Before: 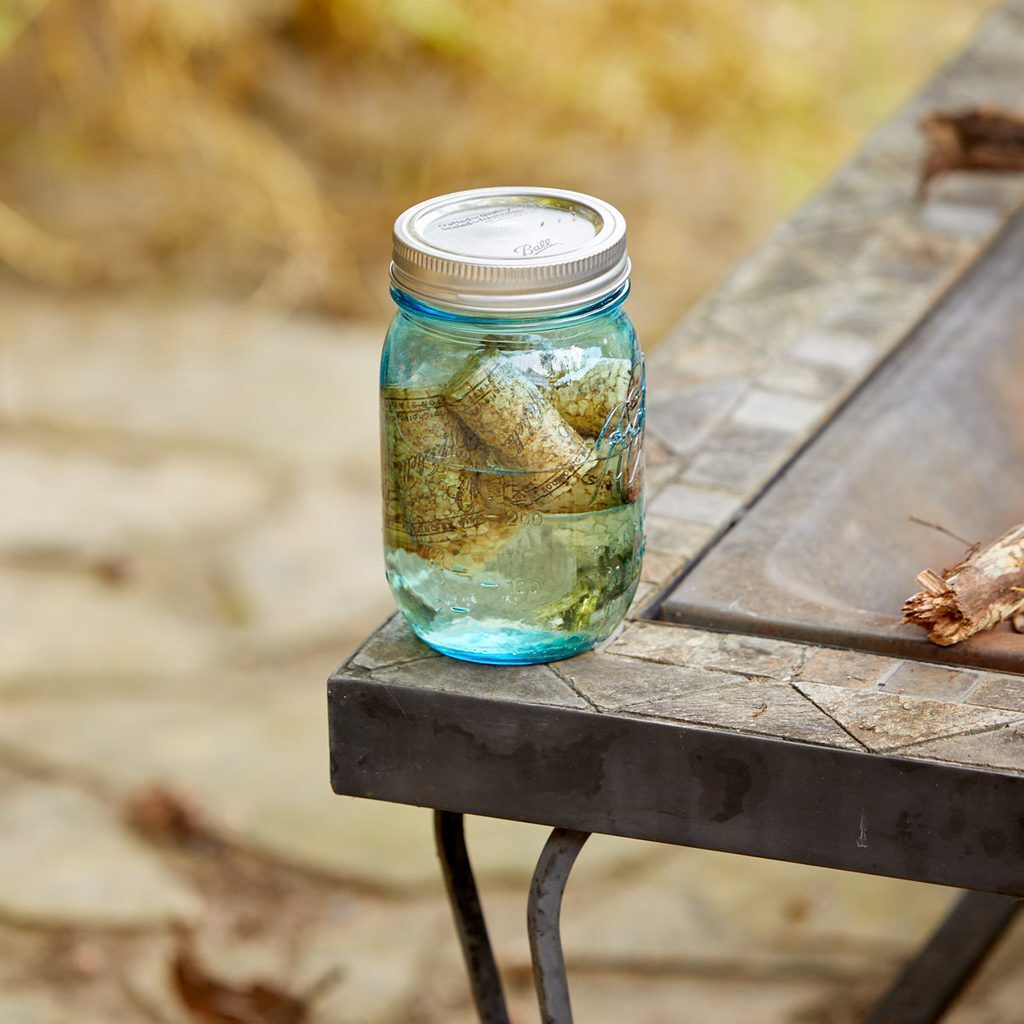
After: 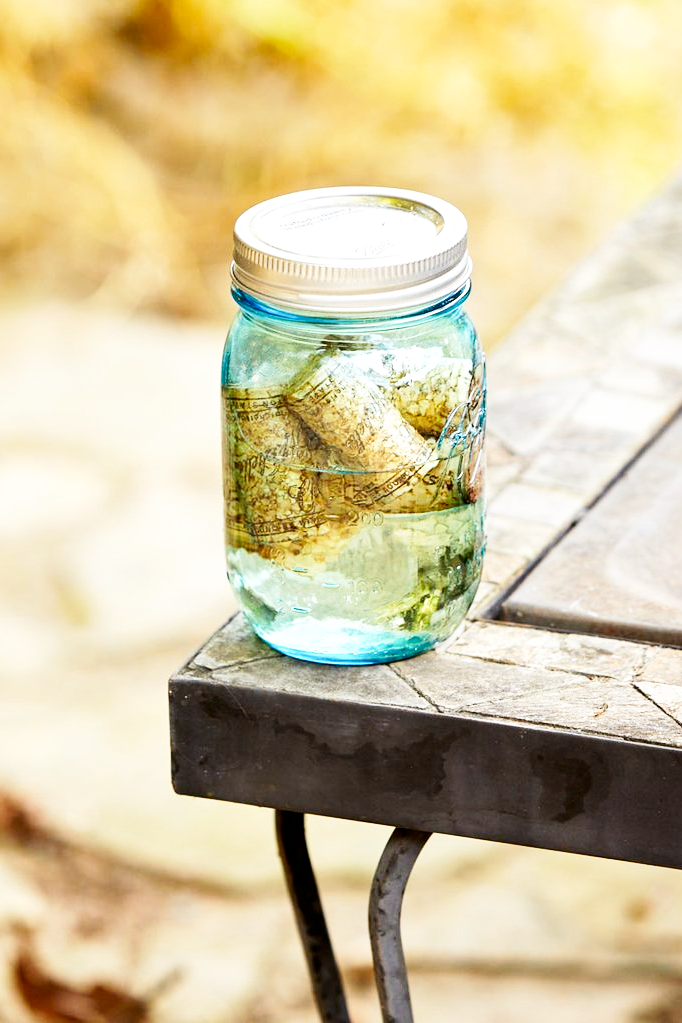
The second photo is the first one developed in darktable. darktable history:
base curve: curves: ch0 [(0, 0) (0.005, 0.002) (0.15, 0.3) (0.4, 0.7) (0.75, 0.95) (1, 1)], preserve colors none
white balance: emerald 1
tone equalizer: -8 EV -0.417 EV, -7 EV -0.389 EV, -6 EV -0.333 EV, -5 EV -0.222 EV, -3 EV 0.222 EV, -2 EV 0.333 EV, -1 EV 0.389 EV, +0 EV 0.417 EV, edges refinement/feathering 500, mask exposure compensation -1.25 EV, preserve details no
crop and rotate: left 15.546%, right 17.787%
